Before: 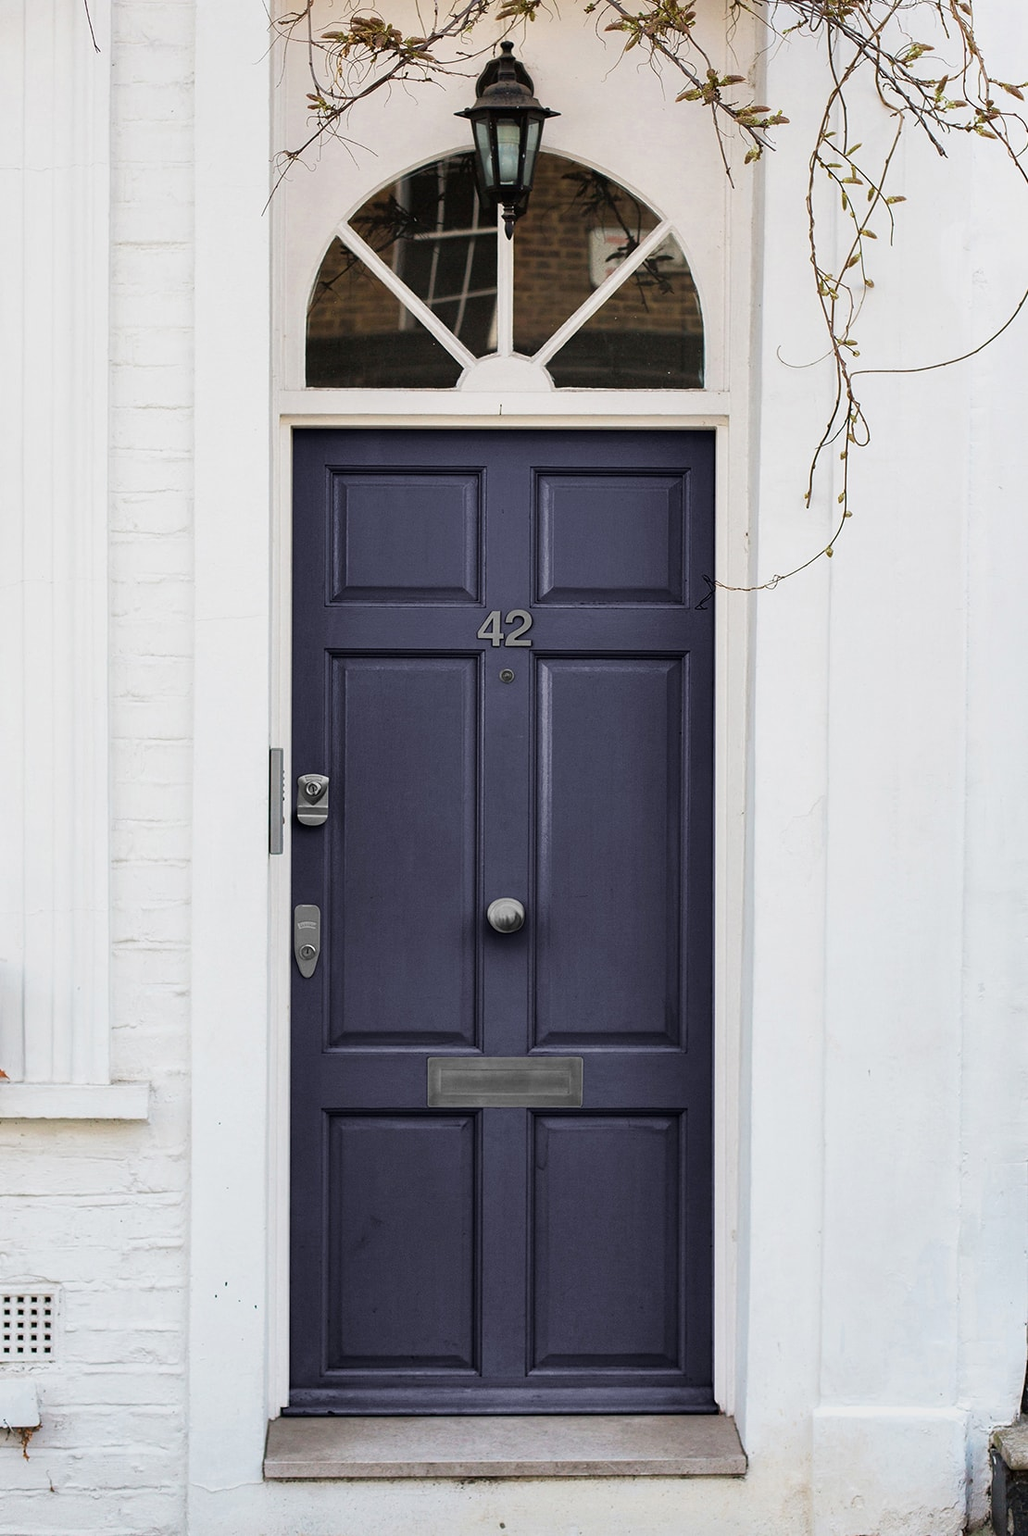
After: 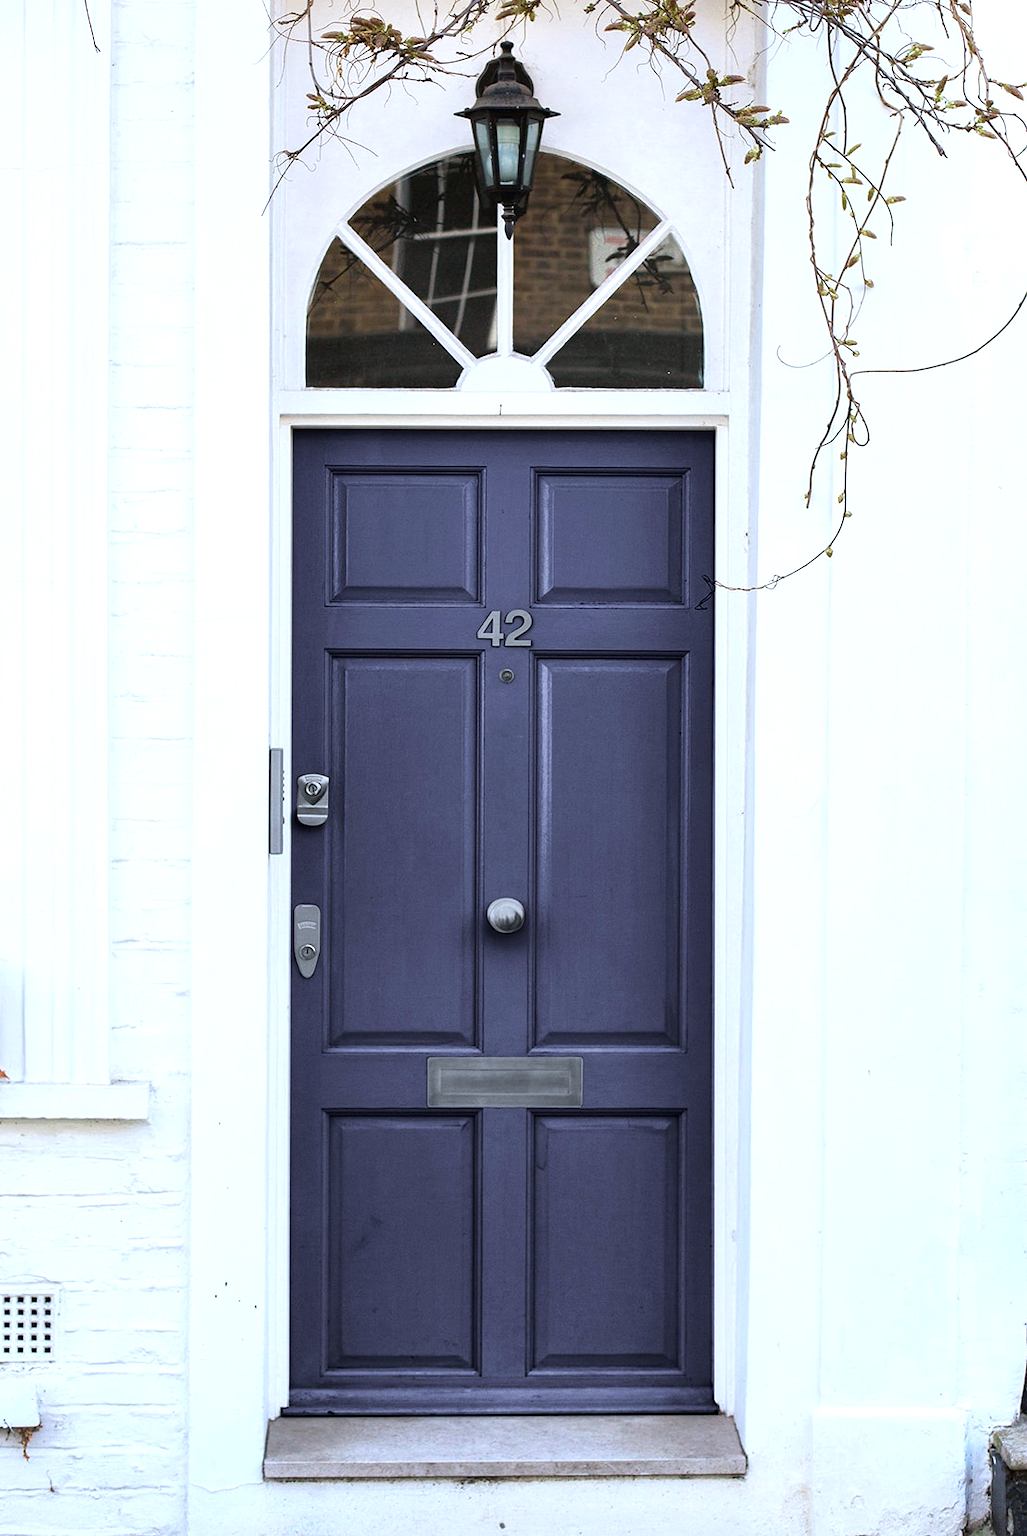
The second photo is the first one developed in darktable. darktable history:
exposure: exposure 0.566 EV, compensate highlight preservation false
white balance: red 0.931, blue 1.11
